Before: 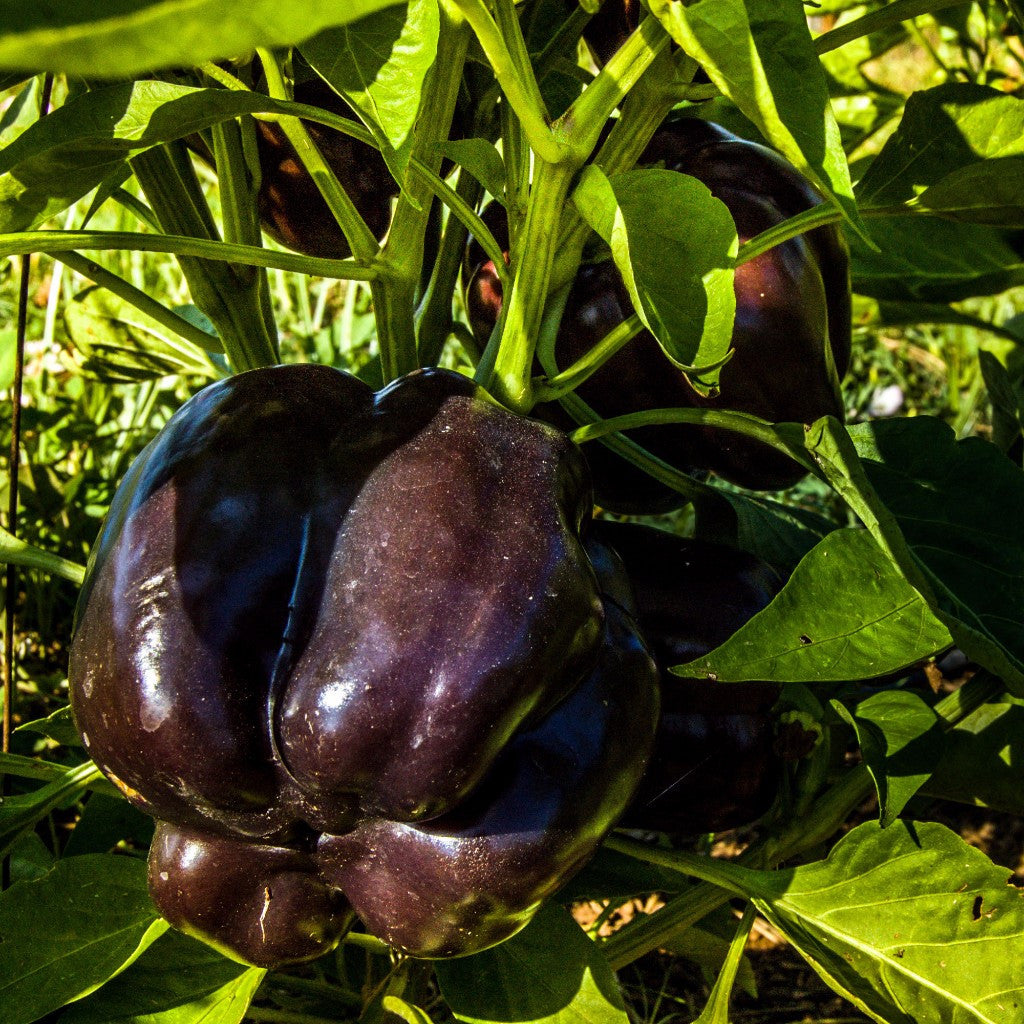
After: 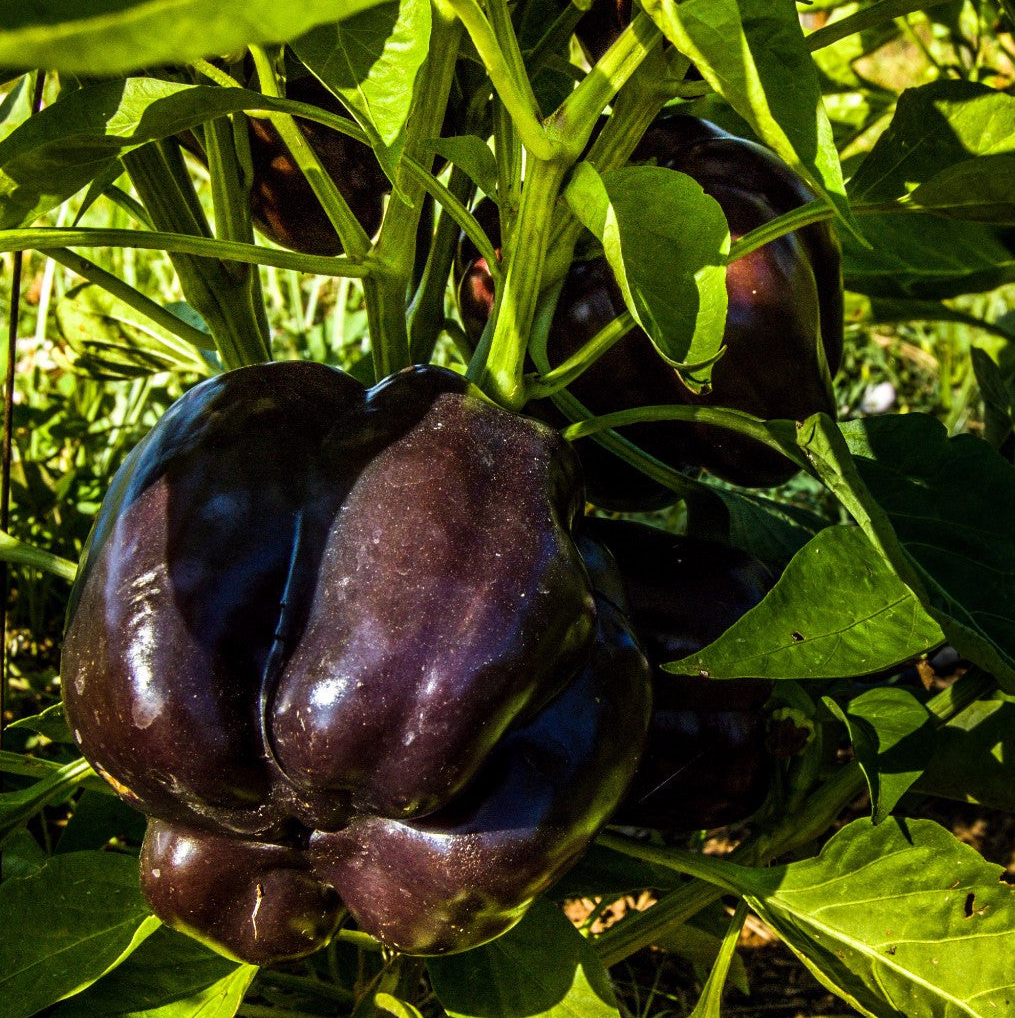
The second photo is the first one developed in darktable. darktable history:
crop and rotate: left 0.816%, top 0.323%, bottom 0.235%
